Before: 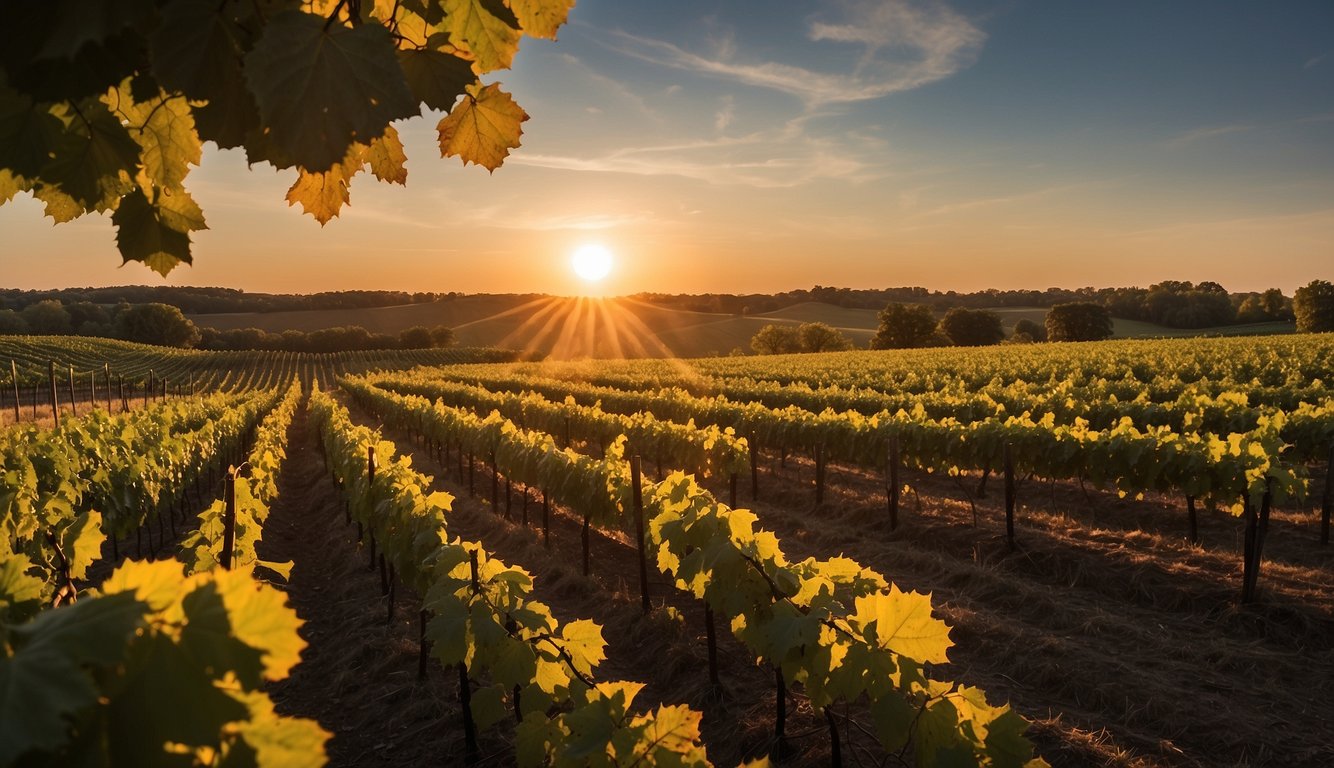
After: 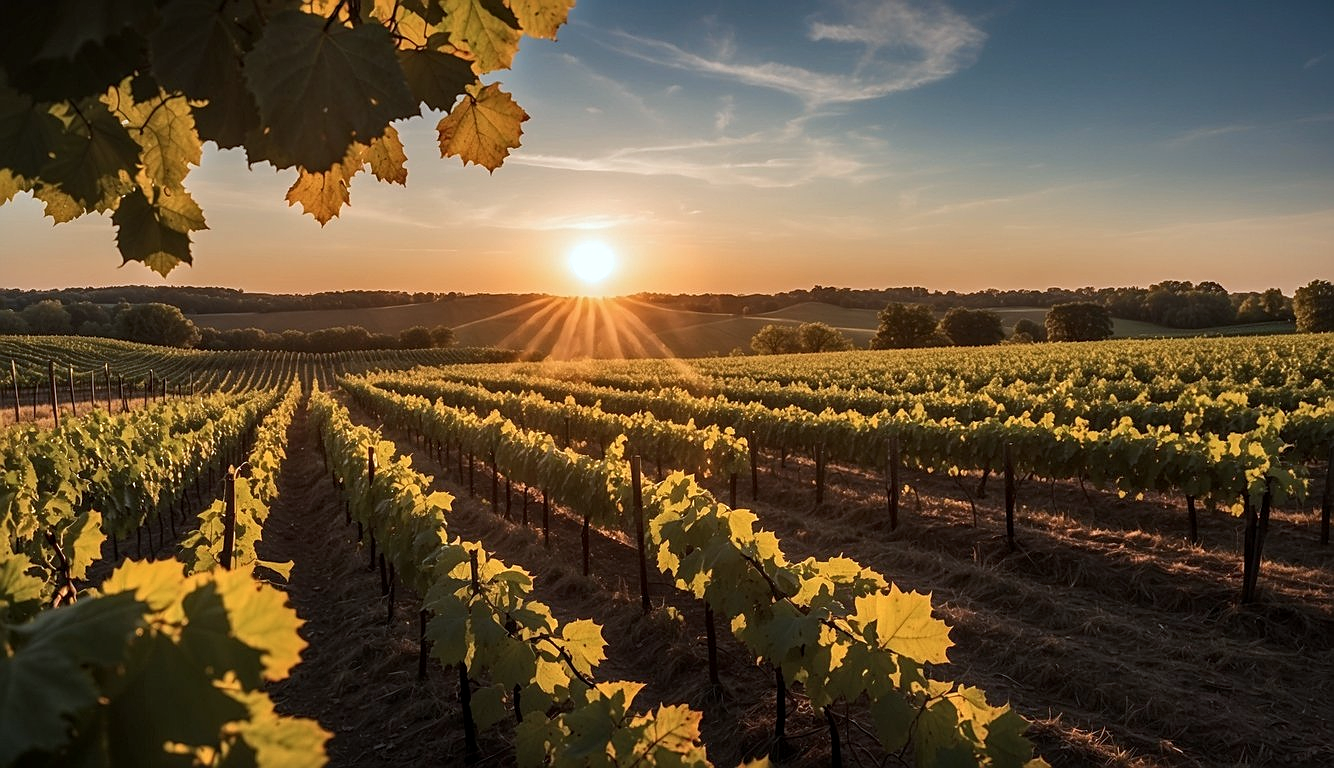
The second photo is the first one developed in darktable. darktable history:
color correction: highlights a* -4.2, highlights b* -10.66
sharpen: on, module defaults
local contrast: on, module defaults
